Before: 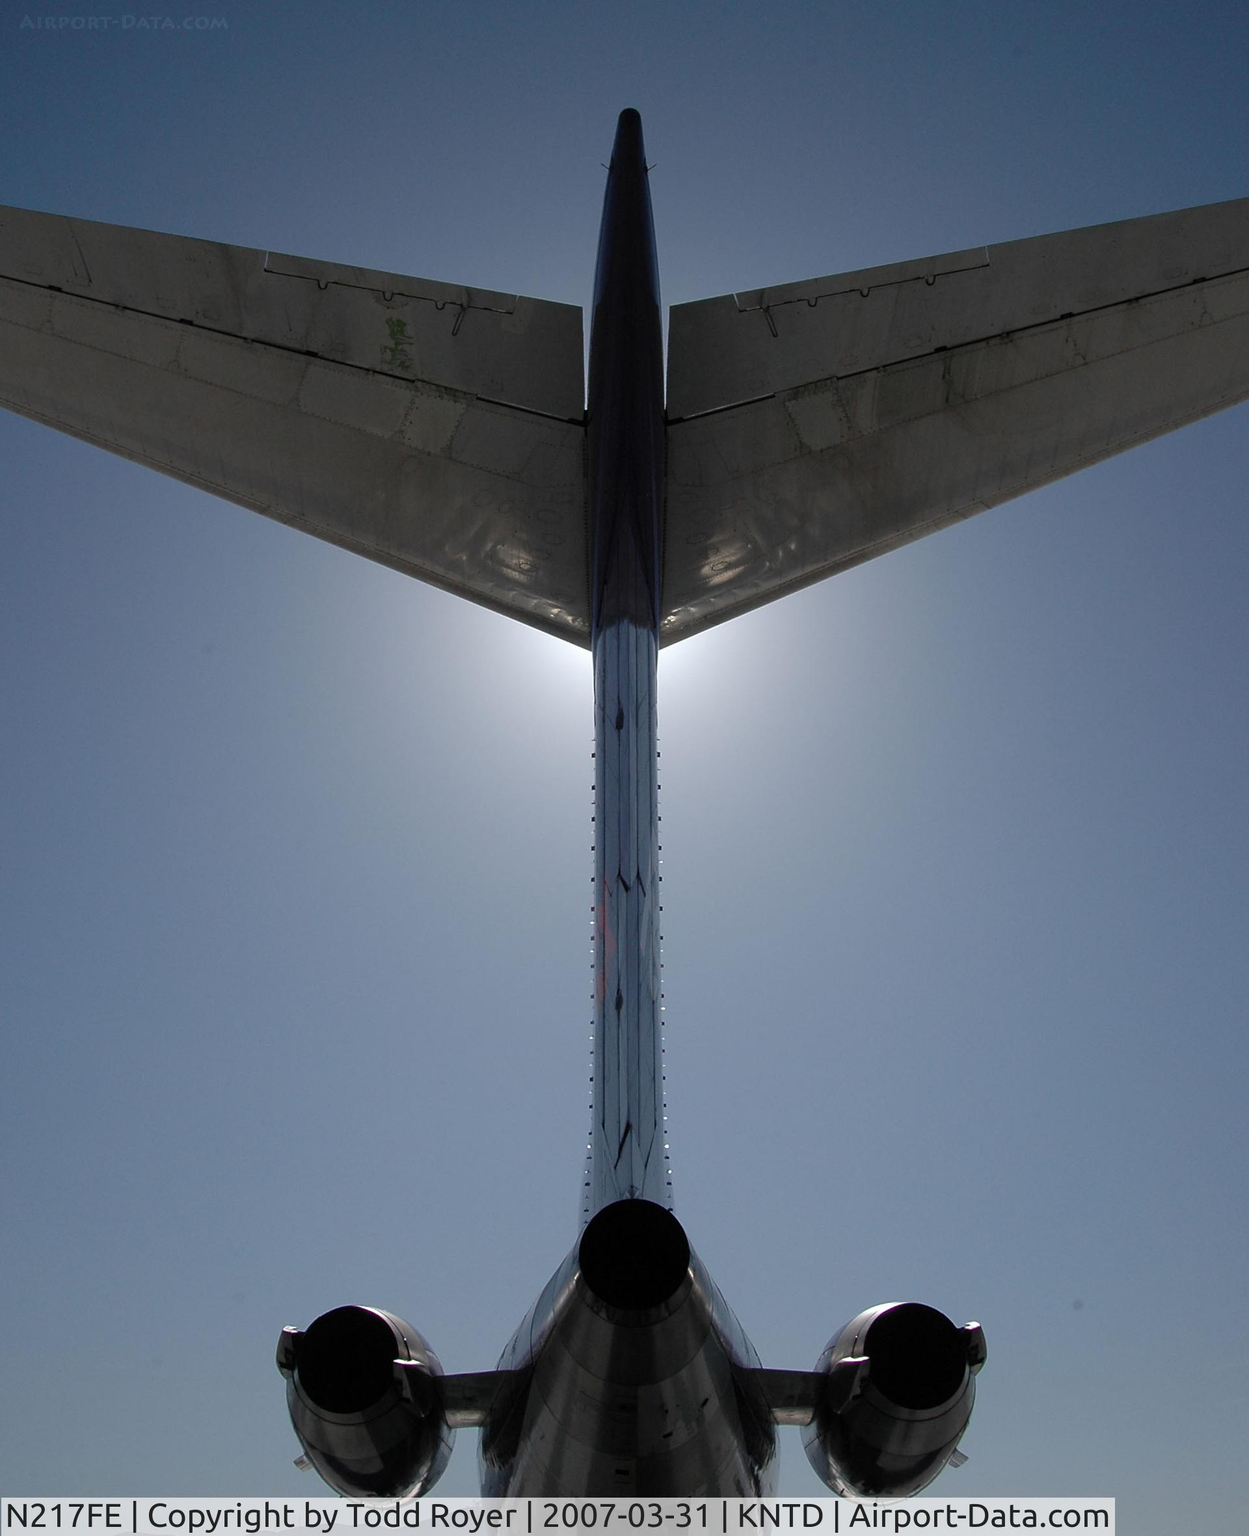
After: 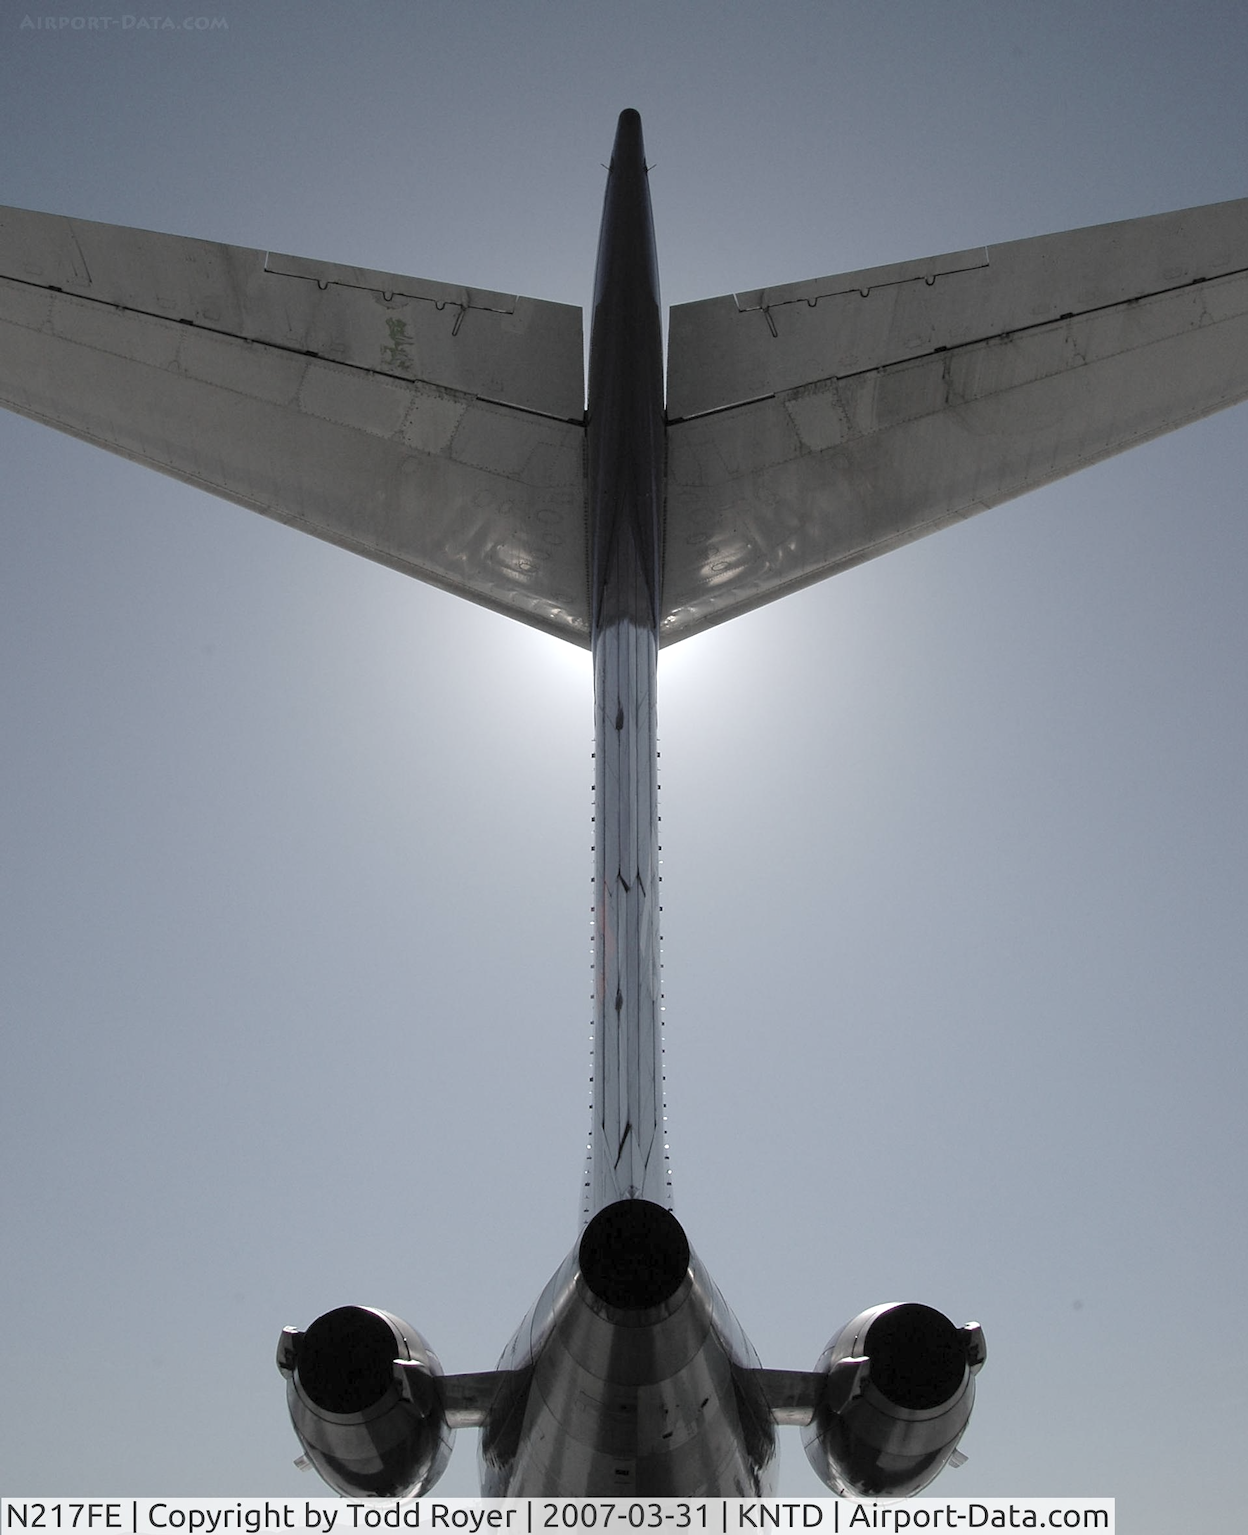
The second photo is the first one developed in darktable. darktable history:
contrast brightness saturation: brightness 0.18, saturation -0.5
exposure: exposure 0.258 EV, compensate highlight preservation false
